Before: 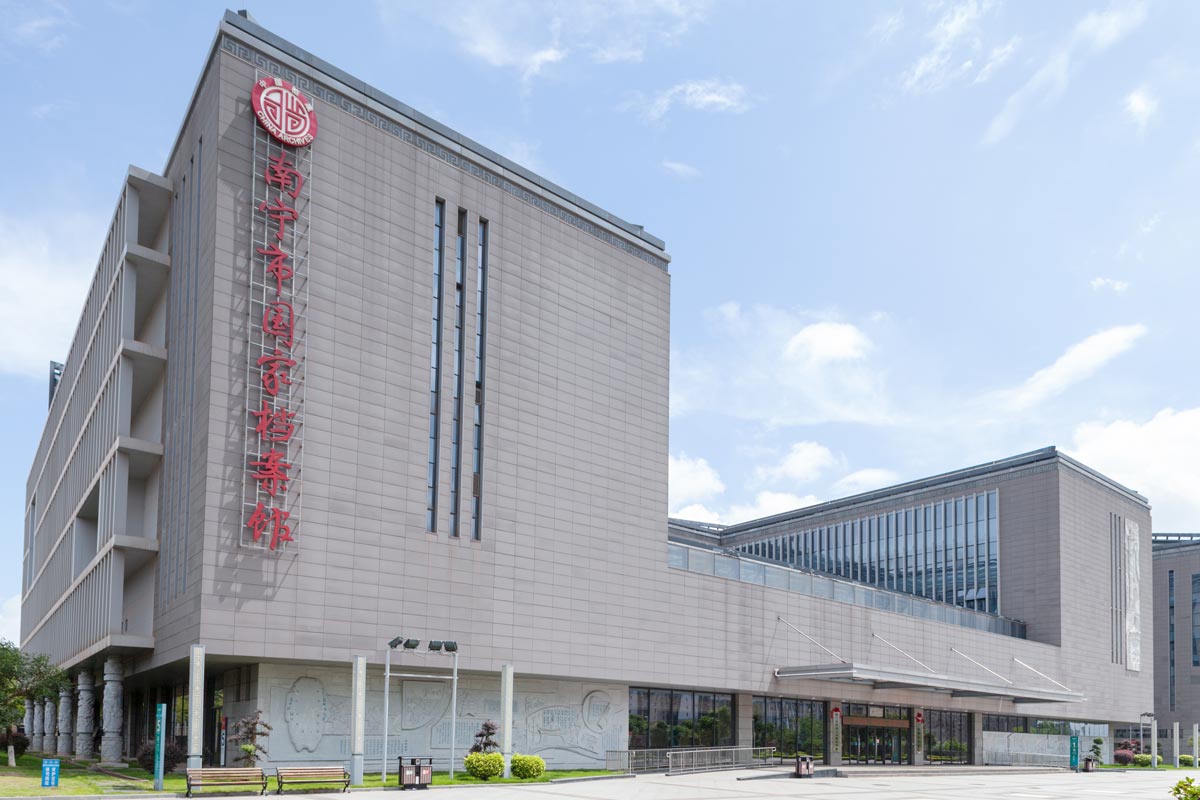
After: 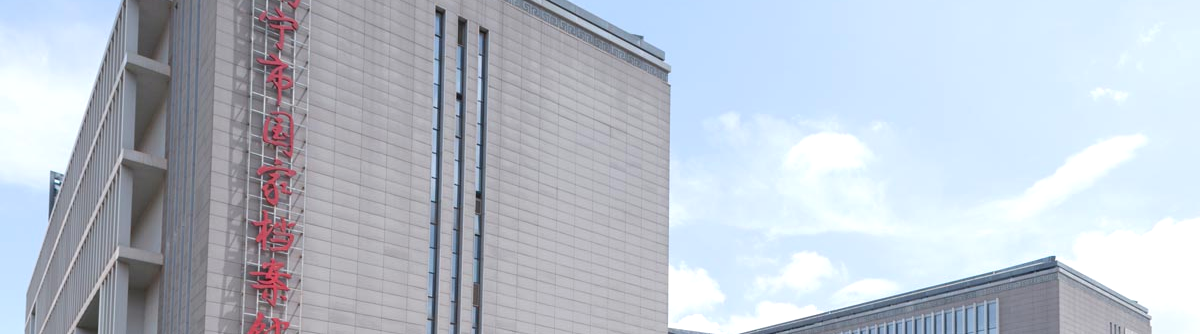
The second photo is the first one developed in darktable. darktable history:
levels: levels [0, 0.476, 0.951]
crop and rotate: top 23.84%, bottom 34.294%
